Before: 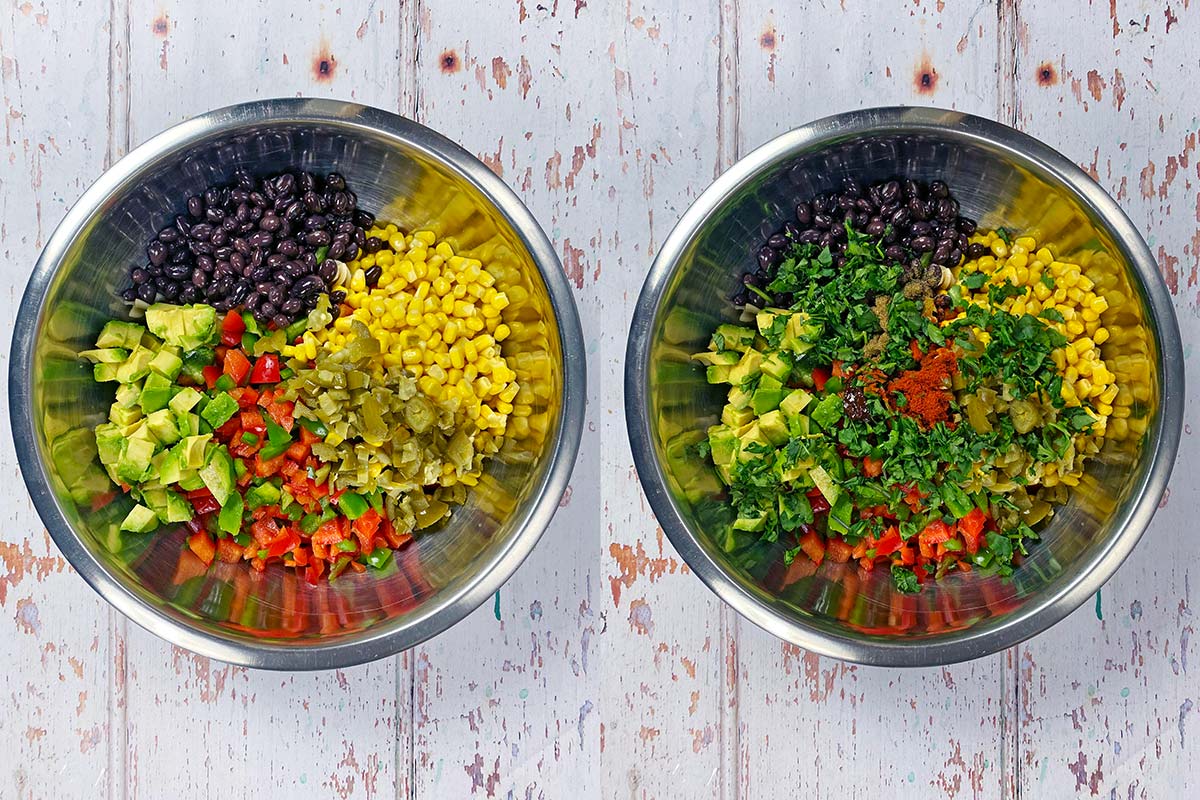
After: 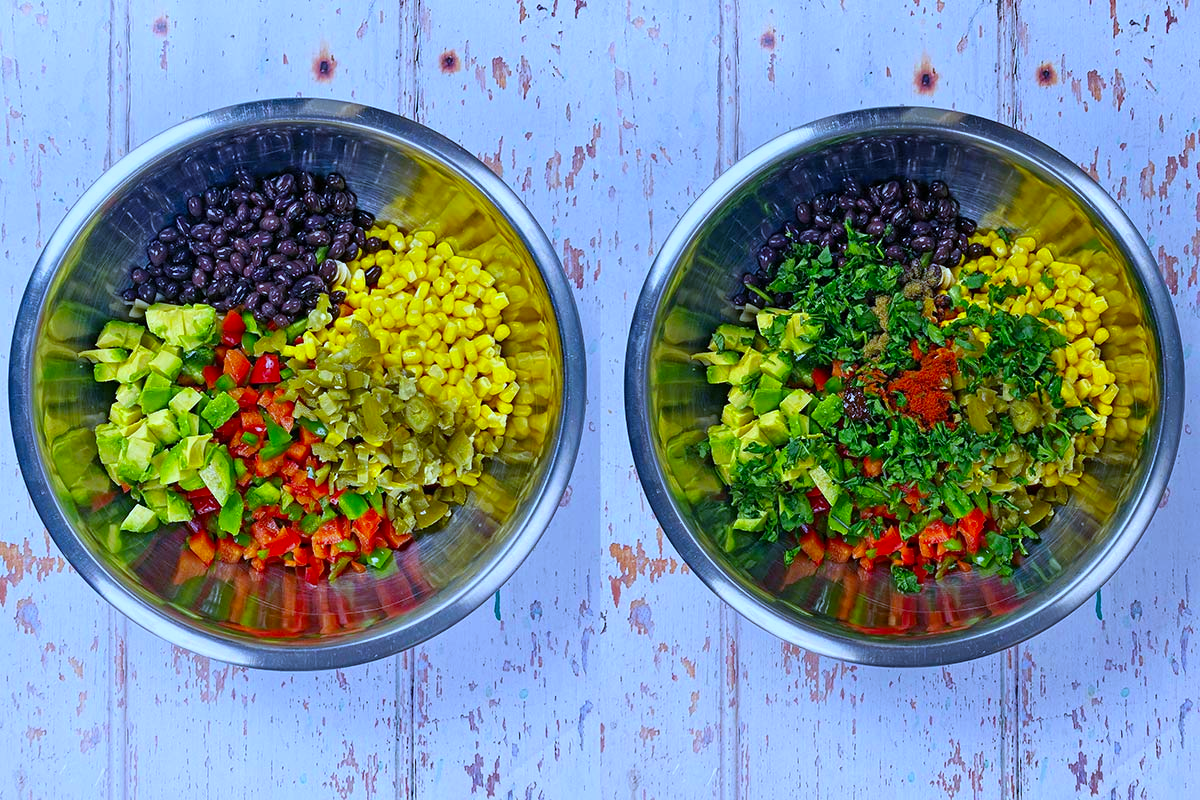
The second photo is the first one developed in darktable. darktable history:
white balance: red 0.871, blue 1.249
color zones: curves: ch0 [(0, 0.613) (0.01, 0.613) (0.245, 0.448) (0.498, 0.529) (0.642, 0.665) (0.879, 0.777) (0.99, 0.613)]; ch1 [(0, 0) (0.143, 0) (0.286, 0) (0.429, 0) (0.571, 0) (0.714, 0) (0.857, 0)], mix -121.96%
